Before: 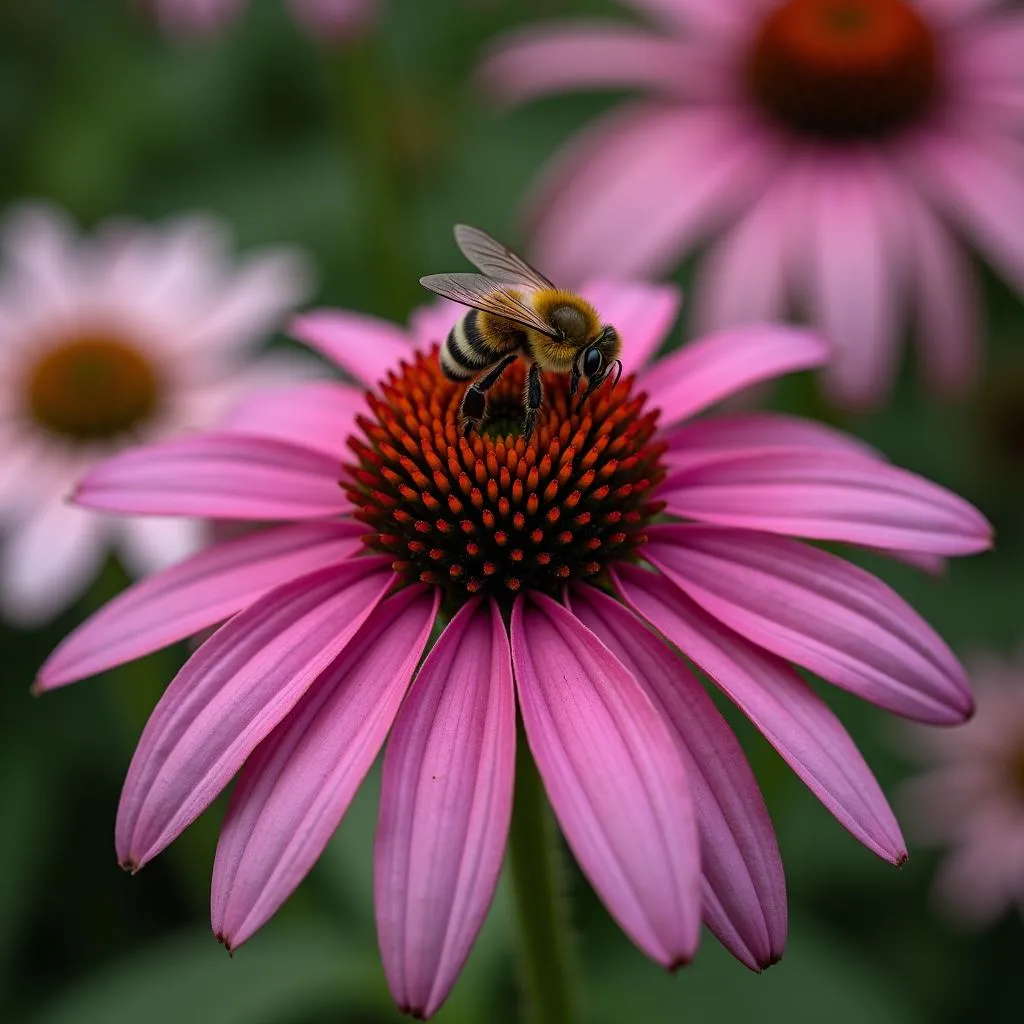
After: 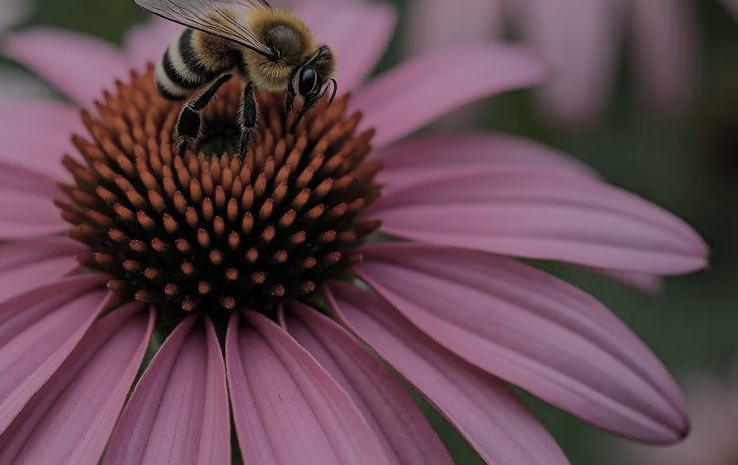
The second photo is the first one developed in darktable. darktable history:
crop and rotate: left 27.895%, top 27.443%, bottom 27.103%
color correction: highlights b* -0.037, saturation 0.519
tone equalizer: -8 EV -0.033 EV, -7 EV 0.025 EV, -6 EV -0.007 EV, -5 EV 0.009 EV, -4 EV -0.031 EV, -3 EV -0.234 EV, -2 EV -0.638 EV, -1 EV -0.976 EV, +0 EV -0.961 EV, edges refinement/feathering 500, mask exposure compensation -1.57 EV, preserve details no
